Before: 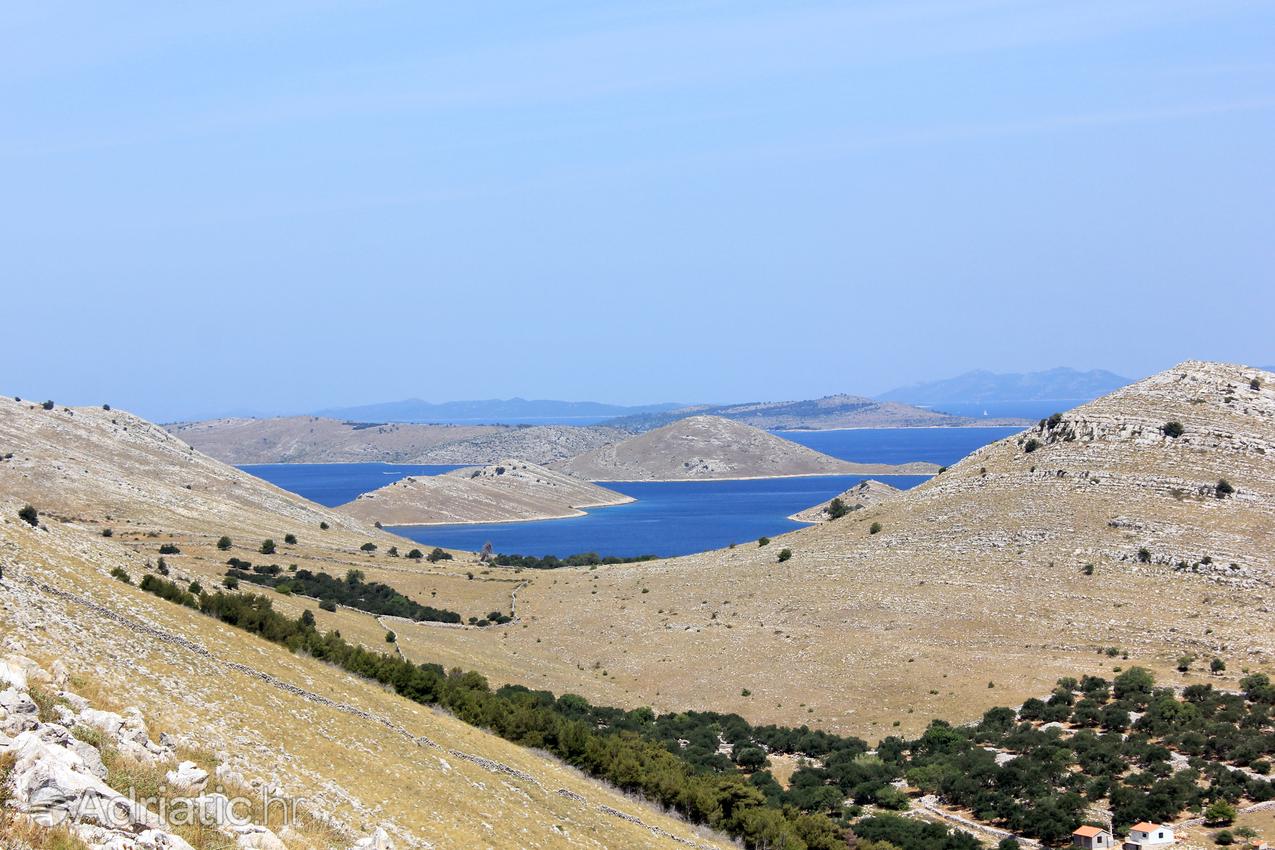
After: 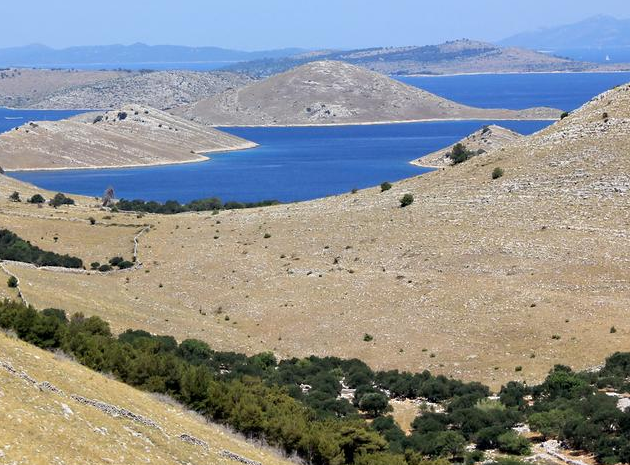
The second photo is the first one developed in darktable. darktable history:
sharpen: radius 5.325, amount 0.312, threshold 26.433
crop: left 29.672%, top 41.786%, right 20.851%, bottom 3.487%
